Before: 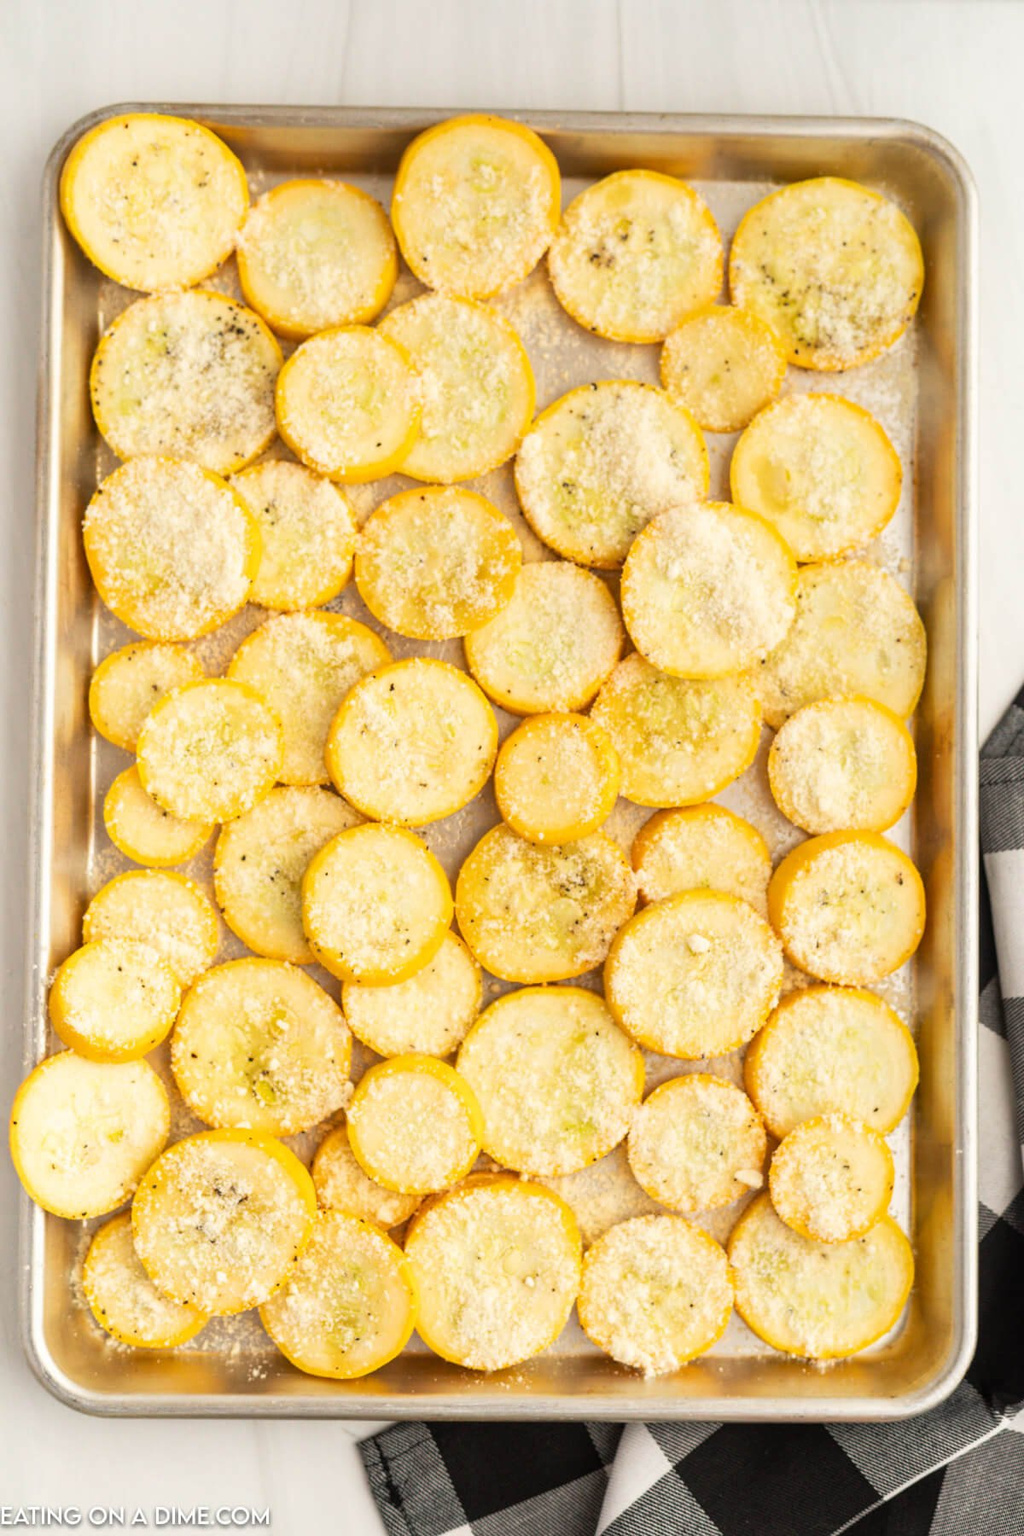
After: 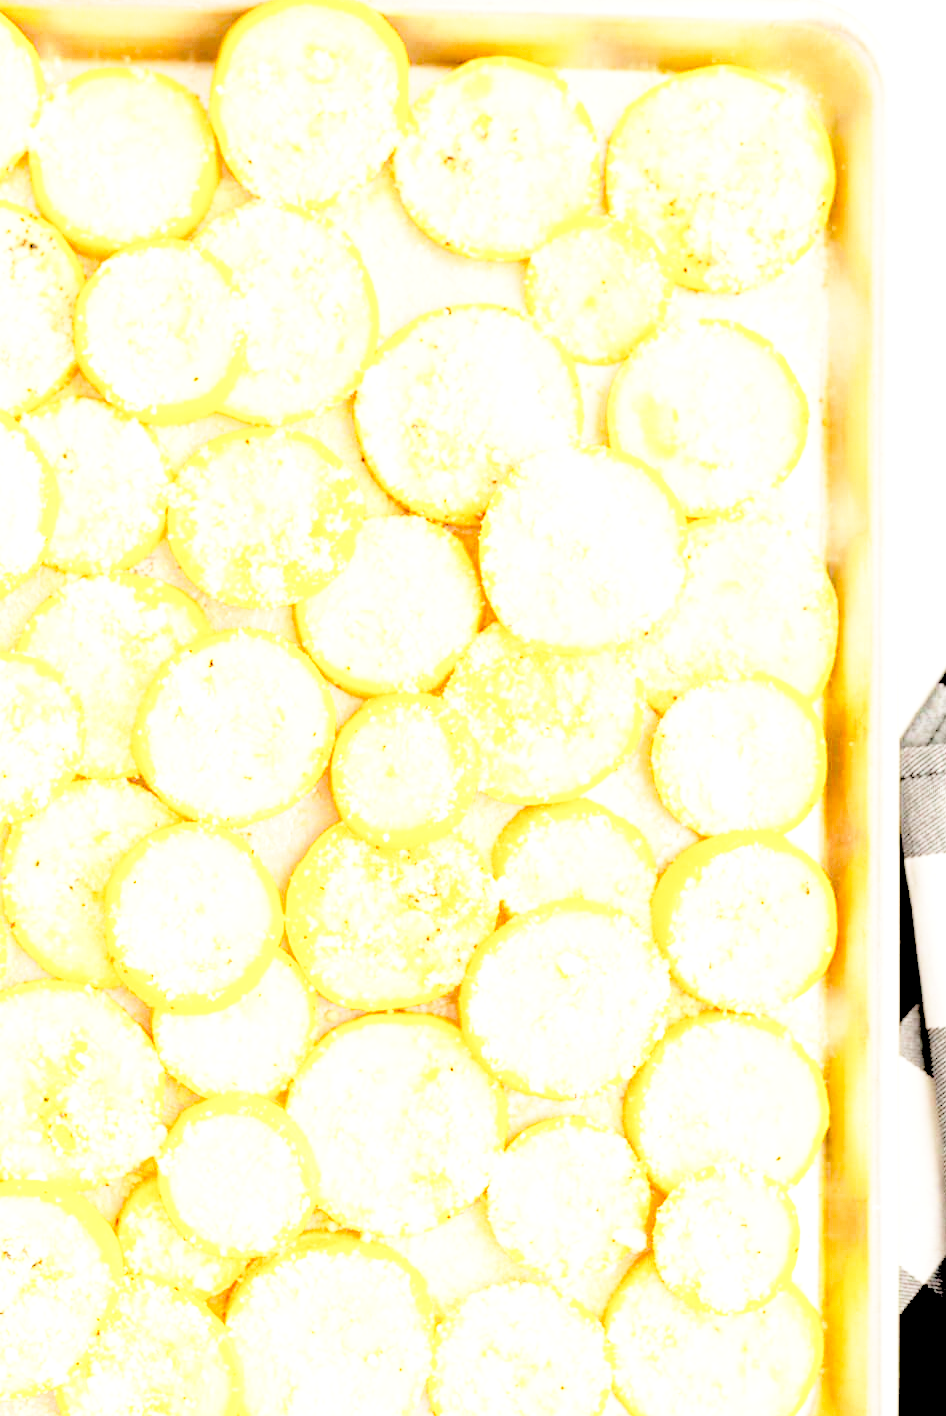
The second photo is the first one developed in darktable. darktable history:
crop and rotate: left 20.74%, top 7.912%, right 0.375%, bottom 13.378%
base curve: curves: ch0 [(0, 0) (0.028, 0.03) (0.105, 0.232) (0.387, 0.748) (0.754, 0.968) (1, 1)], fusion 1, exposure shift 0.576, preserve colors none
rgb levels: levels [[0.027, 0.429, 0.996], [0, 0.5, 1], [0, 0.5, 1]]
exposure: exposure 0.64 EV, compensate highlight preservation false
